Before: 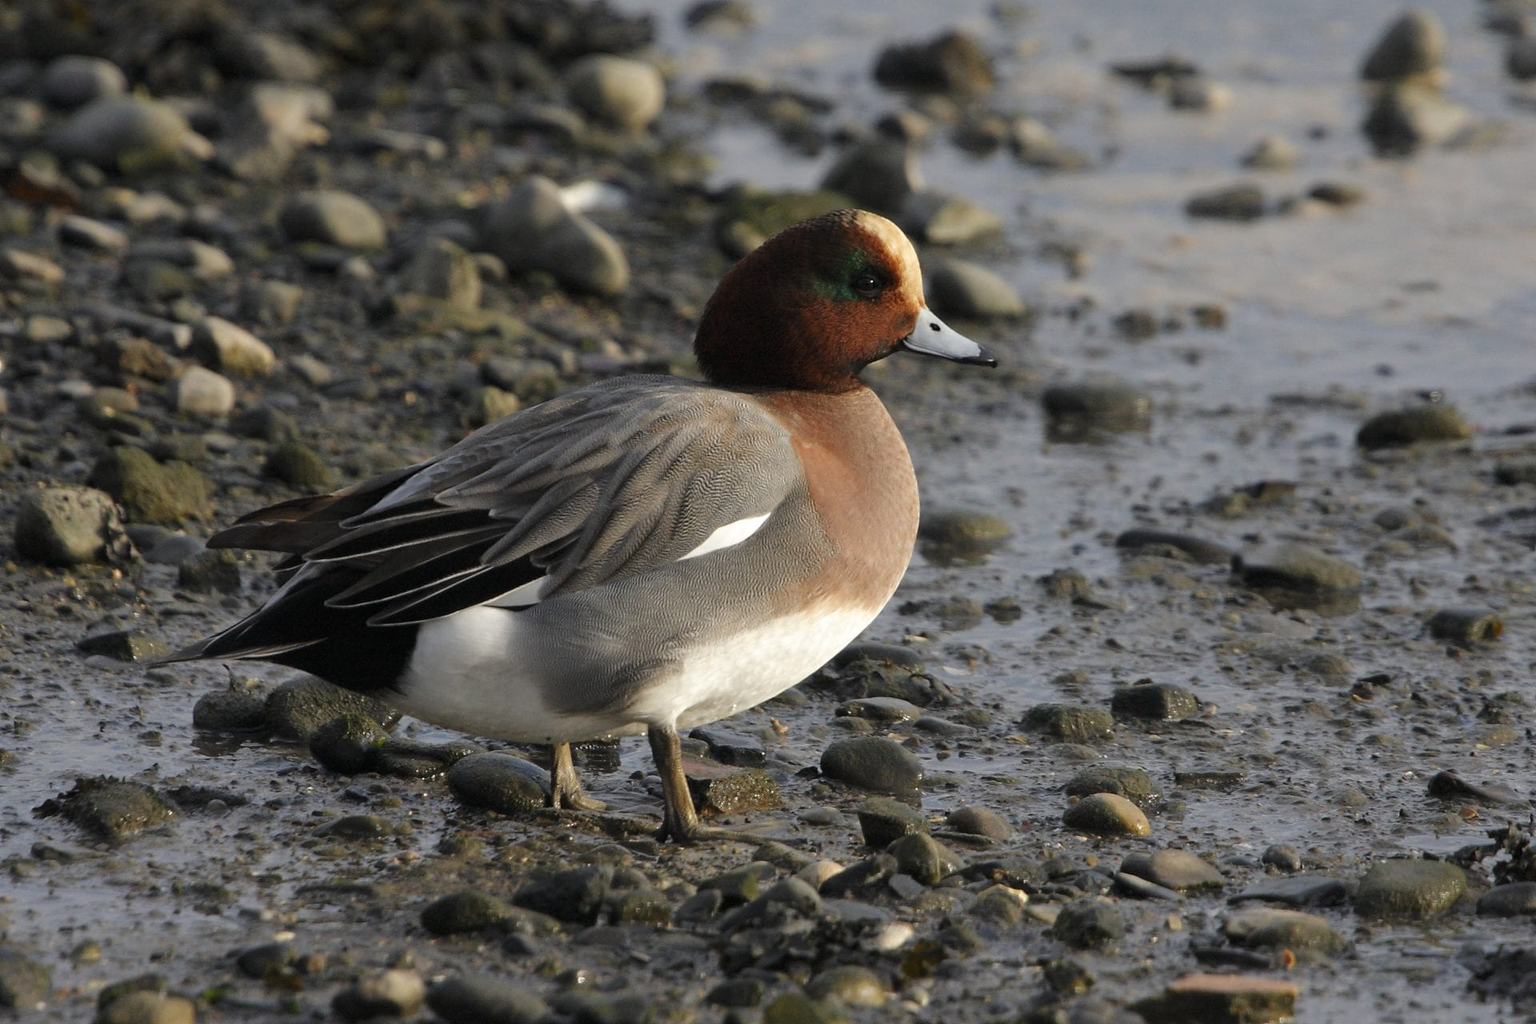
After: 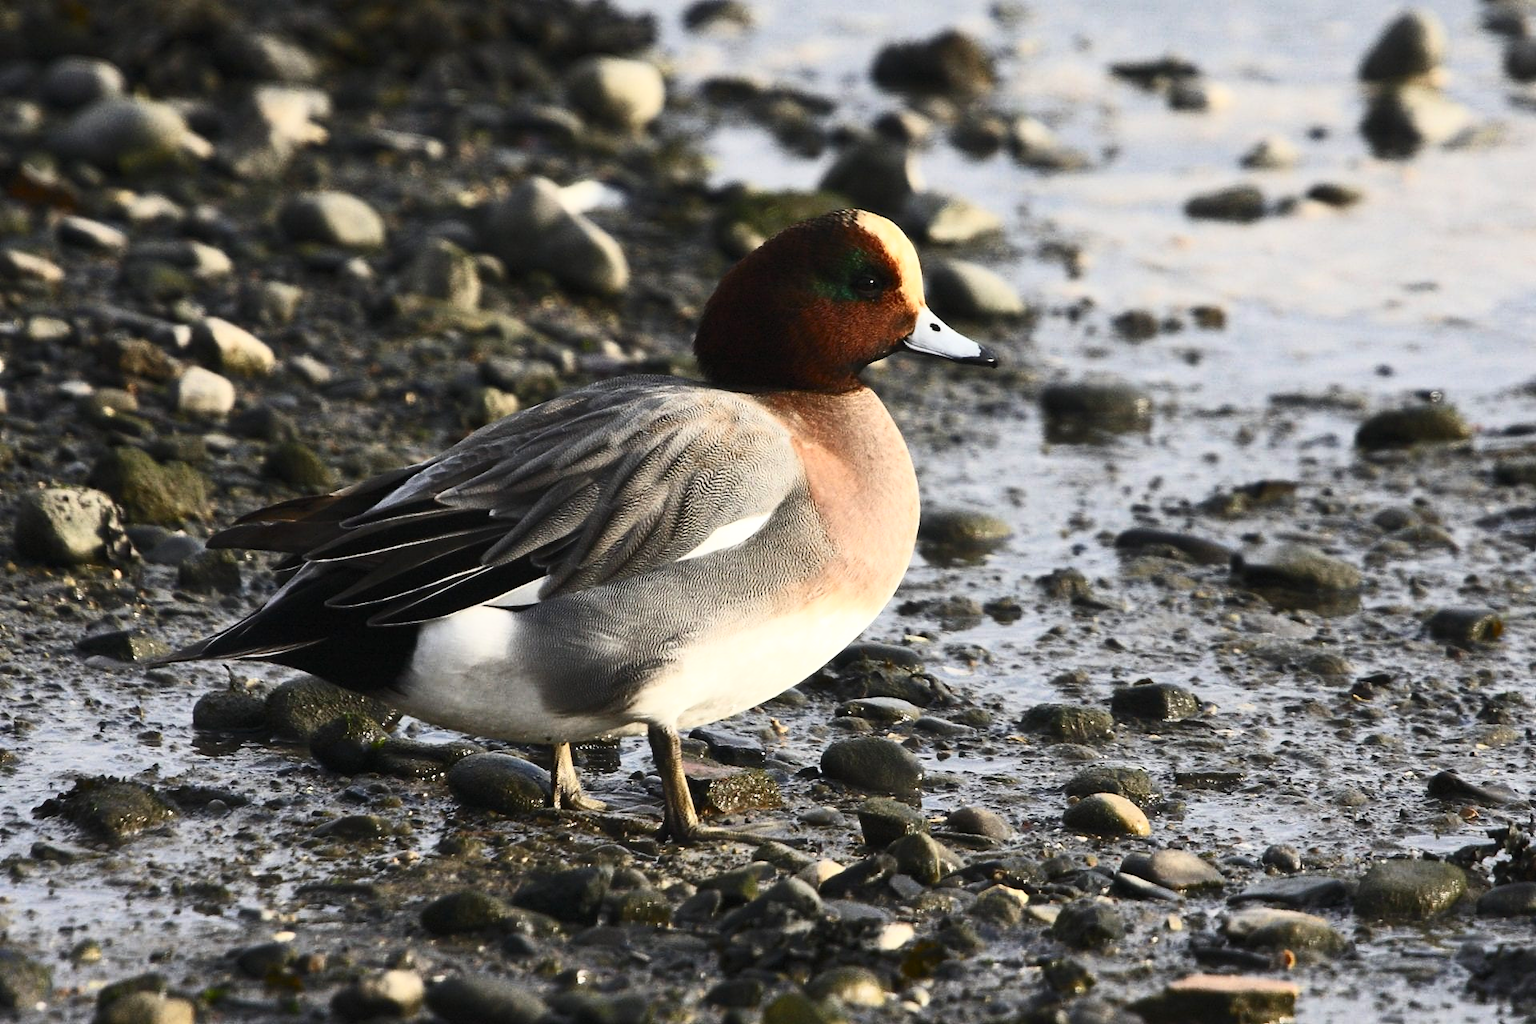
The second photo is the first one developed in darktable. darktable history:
rotate and perspective: automatic cropping off
contrast brightness saturation: contrast 0.62, brightness 0.34, saturation 0.14
